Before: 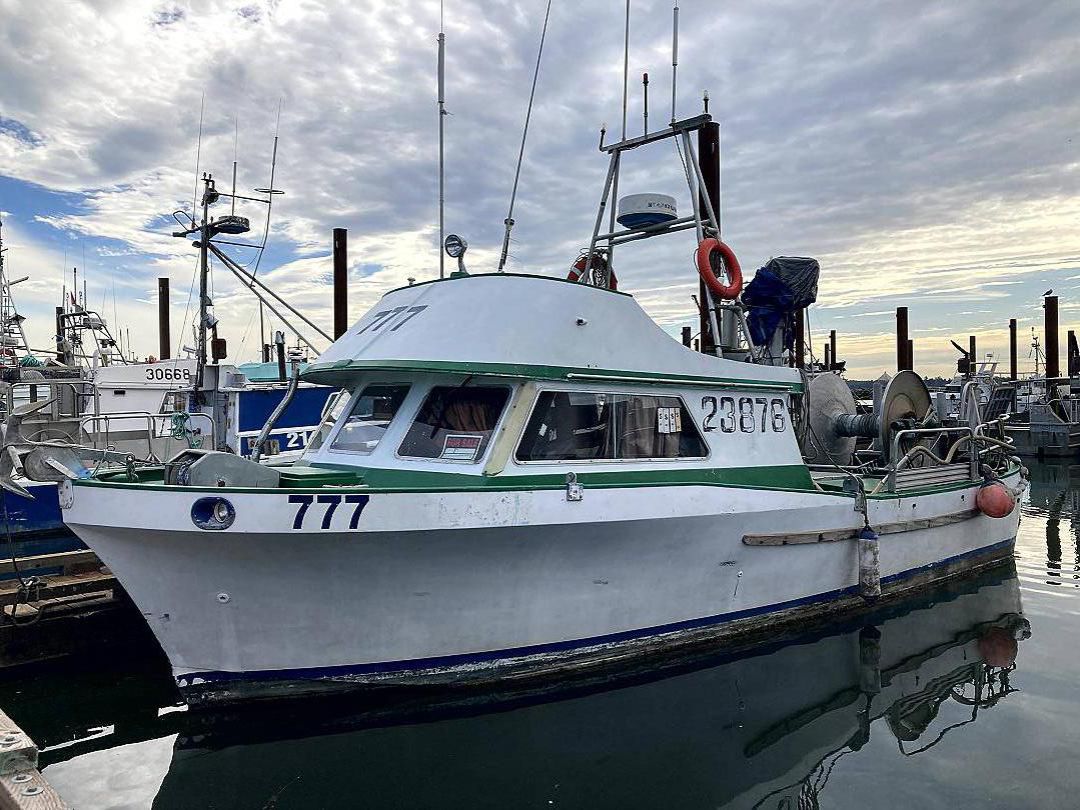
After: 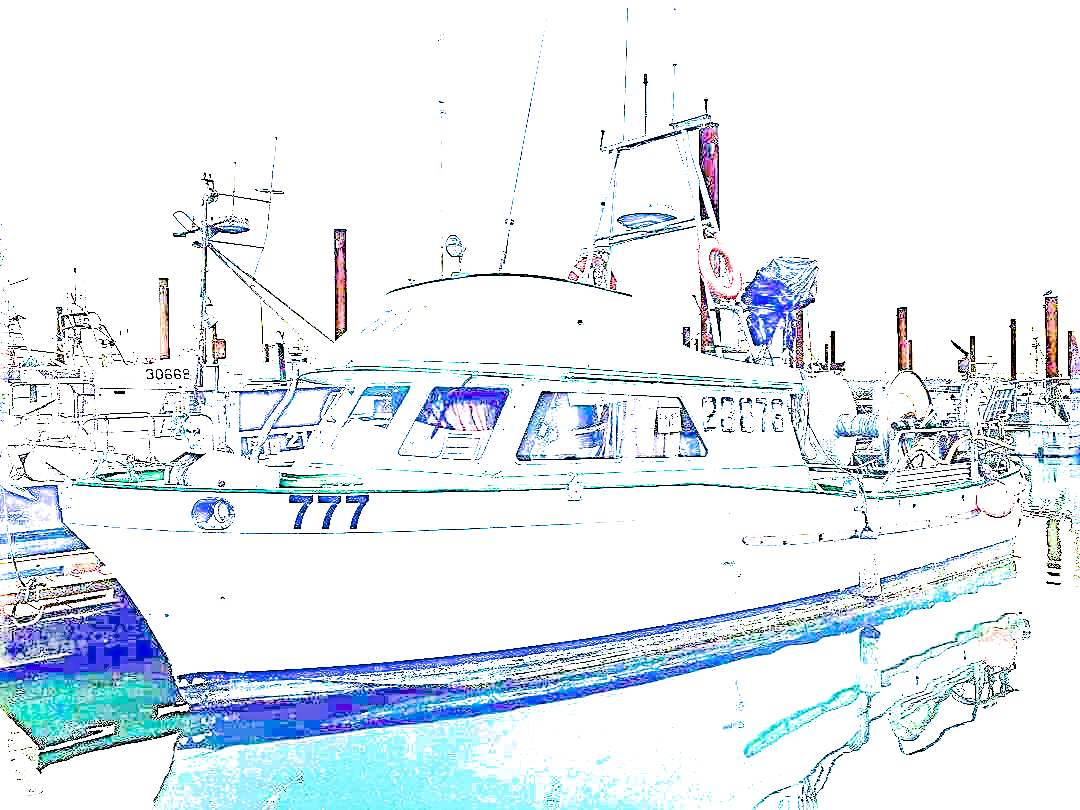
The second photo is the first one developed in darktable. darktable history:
exposure: exposure 8 EV, compensate highlight preservation false
sharpen: radius 2.817, amount 0.715
filmic rgb: threshold 3 EV, hardness 4.17, latitude 50%, contrast 1.1, preserve chrominance max RGB, color science v6 (2022), contrast in shadows safe, contrast in highlights safe, enable highlight reconstruction true
color balance rgb: perceptual saturation grading › global saturation 10%, global vibrance 10%
